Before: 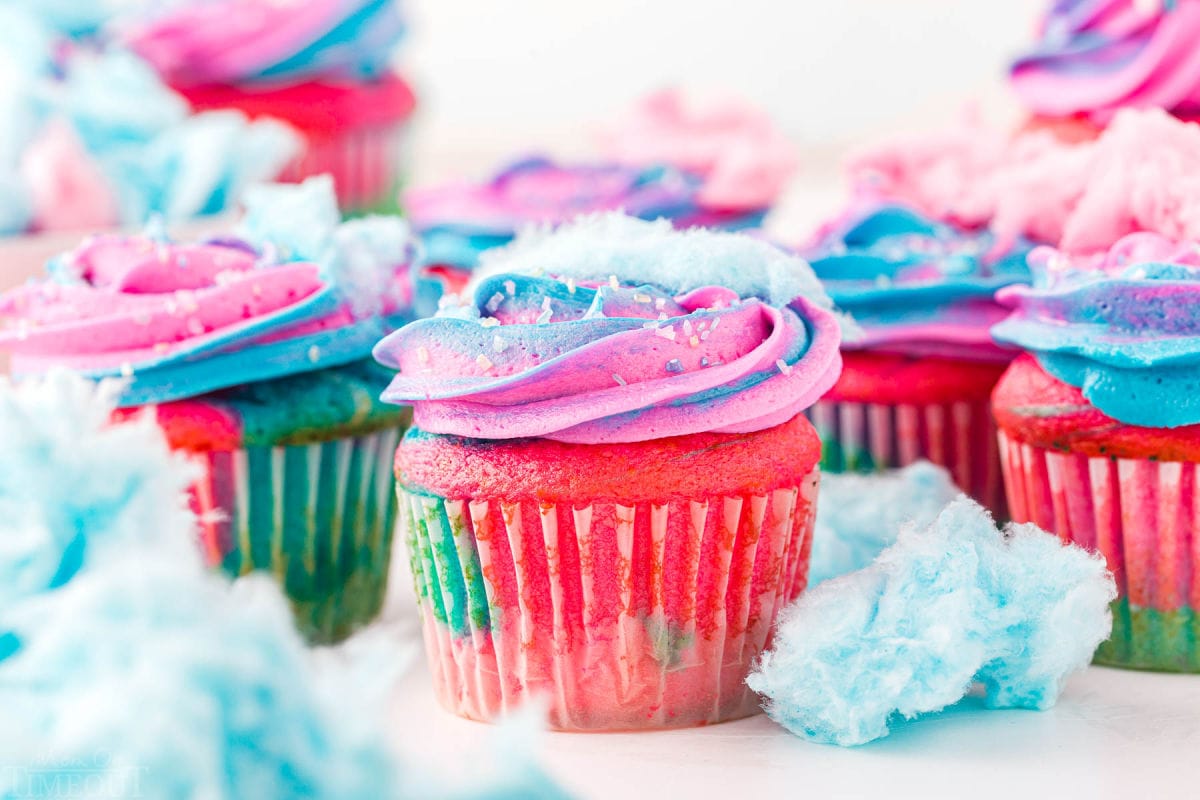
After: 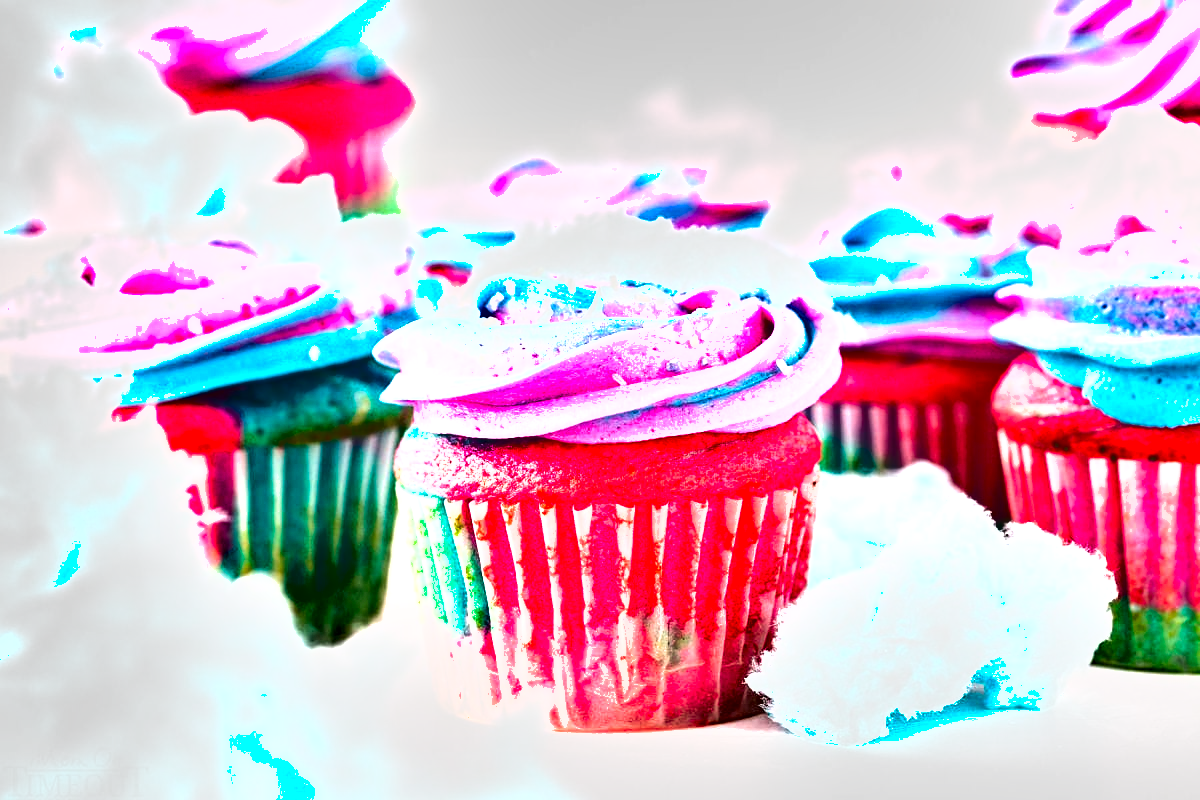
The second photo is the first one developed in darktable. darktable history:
exposure: exposure 1.162 EV, compensate highlight preservation false
shadows and highlights: shadows 52.73, soften with gaussian
